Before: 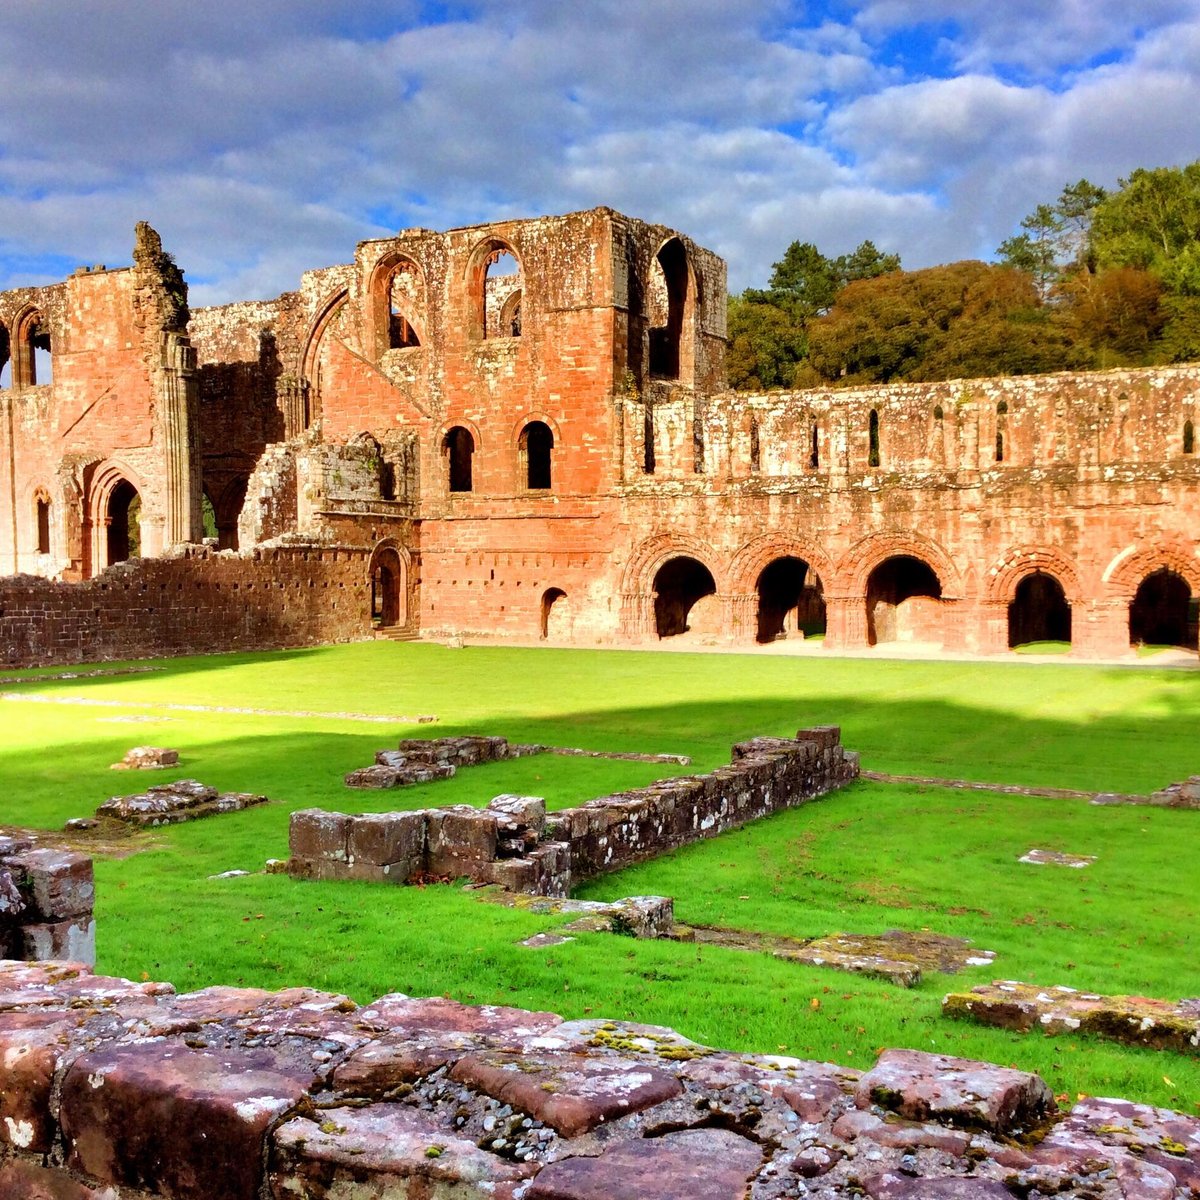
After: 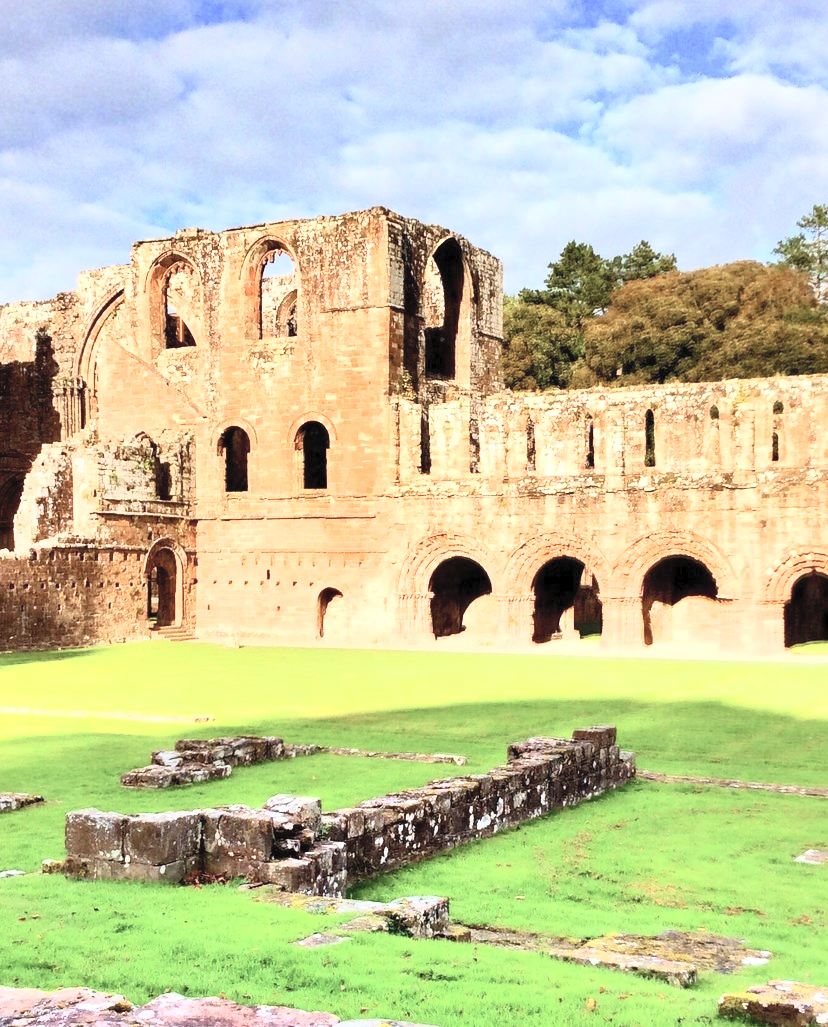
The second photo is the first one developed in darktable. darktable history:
crop: left 18.684%, right 12.244%, bottom 14.34%
contrast brightness saturation: contrast 0.45, brightness 0.558, saturation -0.203
